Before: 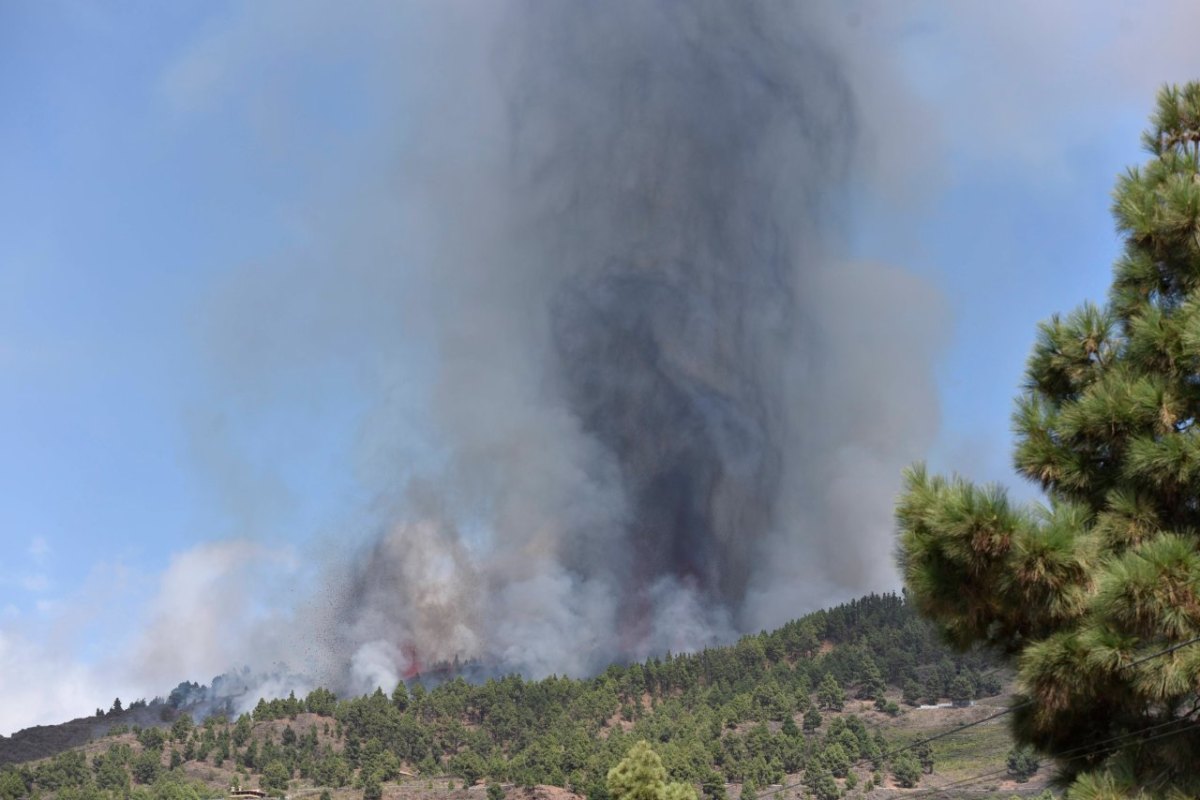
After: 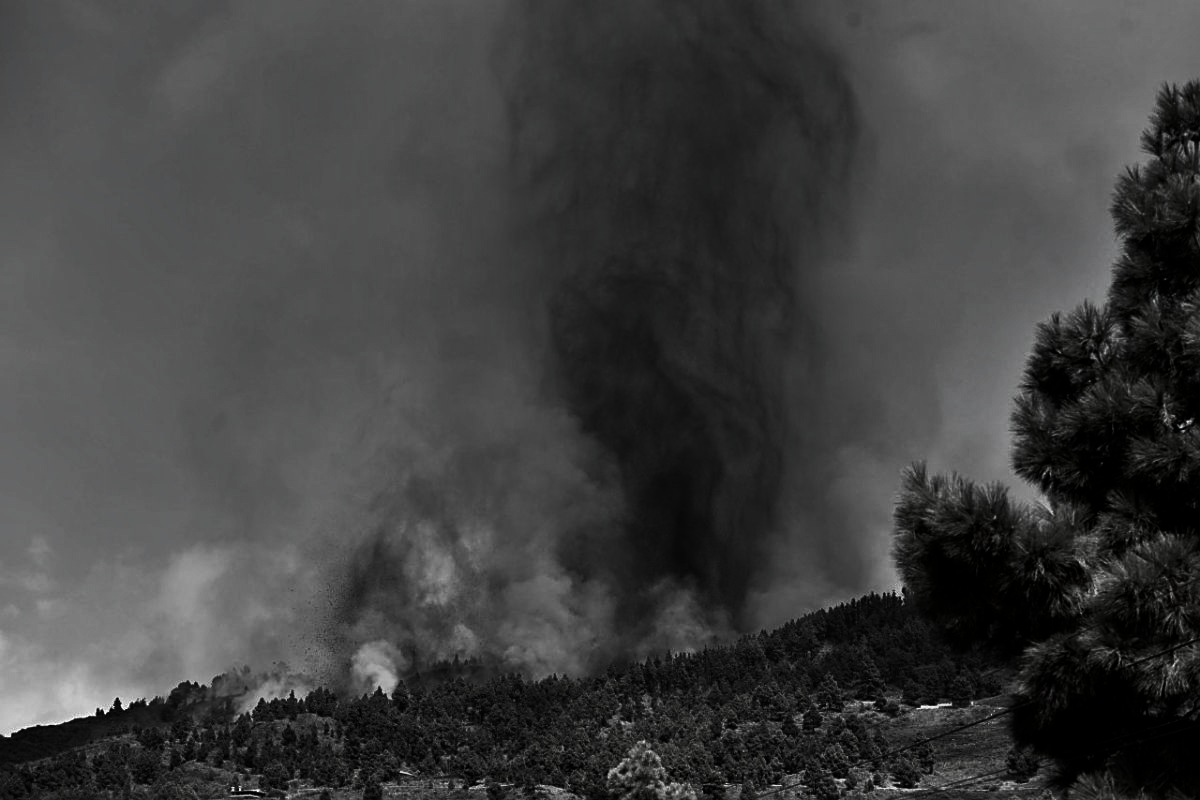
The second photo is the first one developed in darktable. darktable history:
sharpen: on, module defaults
contrast brightness saturation: contrast 0.02, brightness -0.98, saturation -0.983
shadows and highlights: shadows color adjustment 99.15%, highlights color adjustment 0.651%, soften with gaussian
